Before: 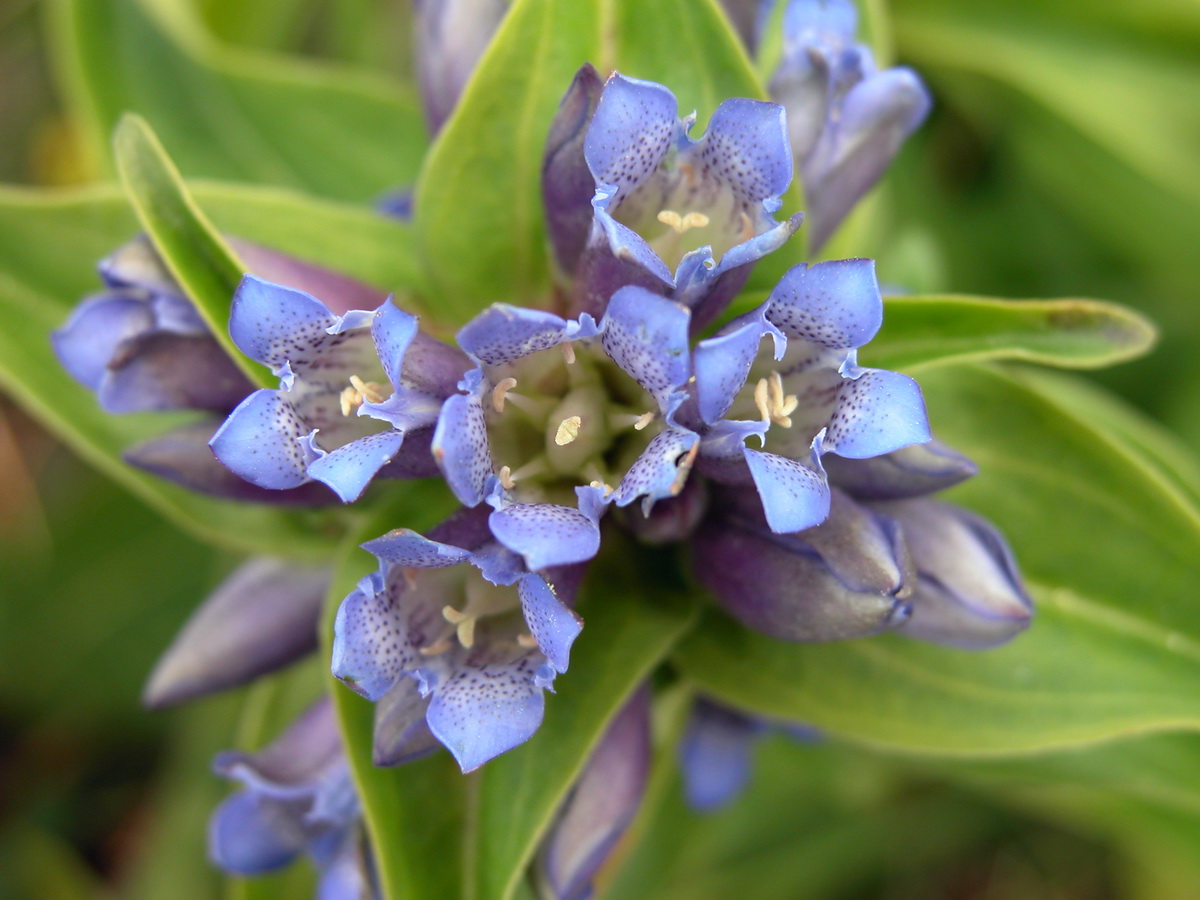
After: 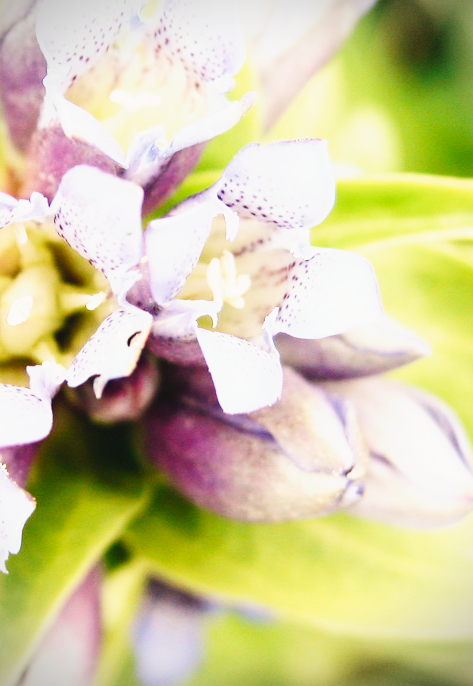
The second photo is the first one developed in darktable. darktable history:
exposure: black level correction 0, exposure 1 EV, compensate exposure bias true, compensate highlight preservation false
crop: left 45.721%, top 13.393%, right 14.118%, bottom 10.01%
tone equalizer: -8 EV -0.417 EV, -7 EV -0.389 EV, -6 EV -0.333 EV, -5 EV -0.222 EV, -3 EV 0.222 EV, -2 EV 0.333 EV, -1 EV 0.389 EV, +0 EV 0.417 EV, edges refinement/feathering 500, mask exposure compensation -1.57 EV, preserve details no
base curve: curves: ch0 [(0, 0.003) (0.001, 0.002) (0.006, 0.004) (0.02, 0.022) (0.048, 0.086) (0.094, 0.234) (0.162, 0.431) (0.258, 0.629) (0.385, 0.8) (0.548, 0.918) (0.751, 0.988) (1, 1)], preserve colors none
contrast brightness saturation: contrast -0.08, brightness -0.04, saturation -0.11
levels: levels [0, 0.492, 0.984]
white balance: red 1.138, green 0.996, blue 0.812
vignetting: dithering 8-bit output, unbound false
